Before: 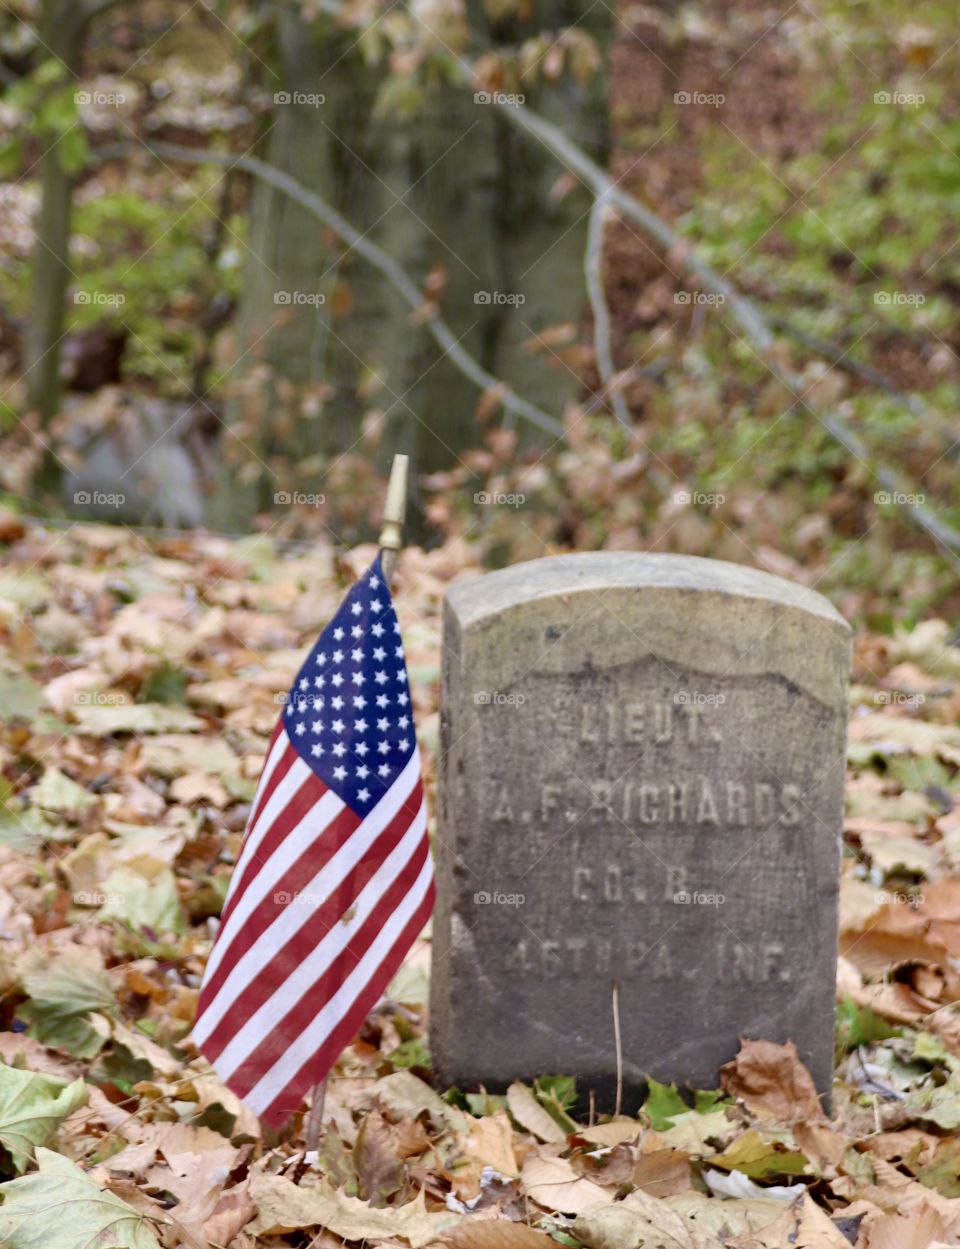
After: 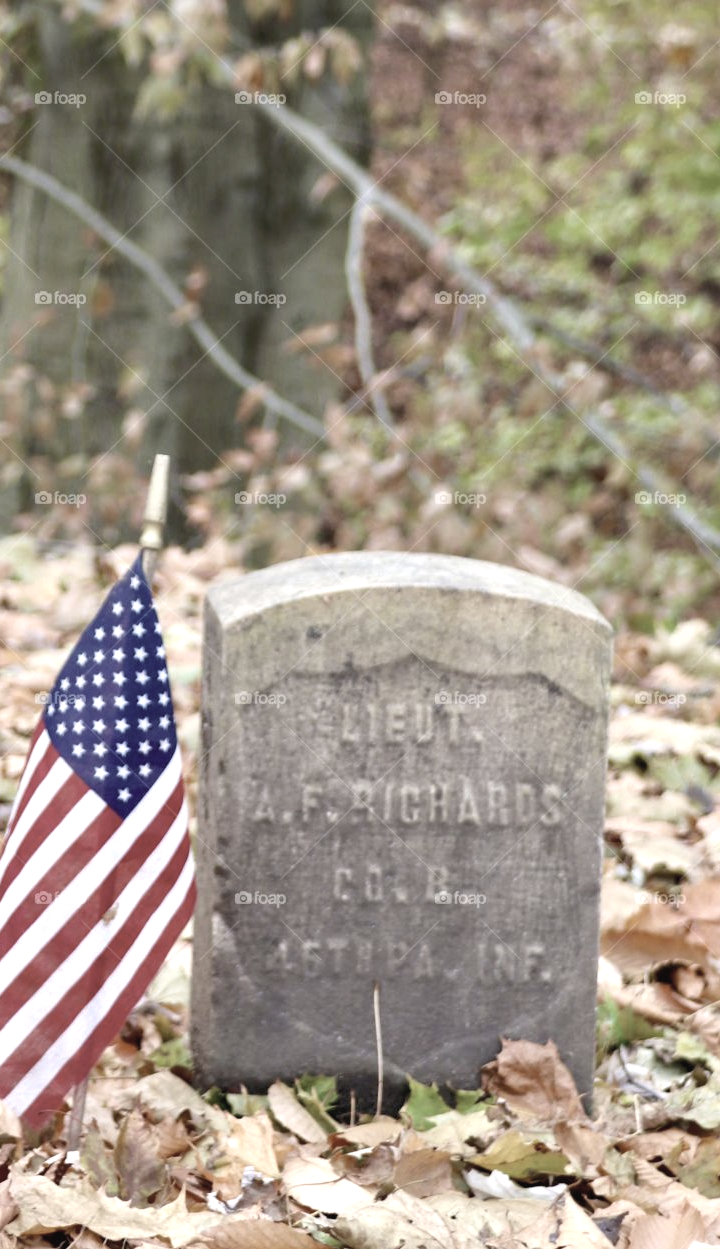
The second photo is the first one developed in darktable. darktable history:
exposure: exposure 0.735 EV, compensate highlight preservation false
tone equalizer: -8 EV -1.88 EV, -7 EV -1.19 EV, -6 EV -1.63 EV, mask exposure compensation -0.509 EV
contrast brightness saturation: contrast -0.058, saturation -0.412
crop and rotate: left 24.966%
